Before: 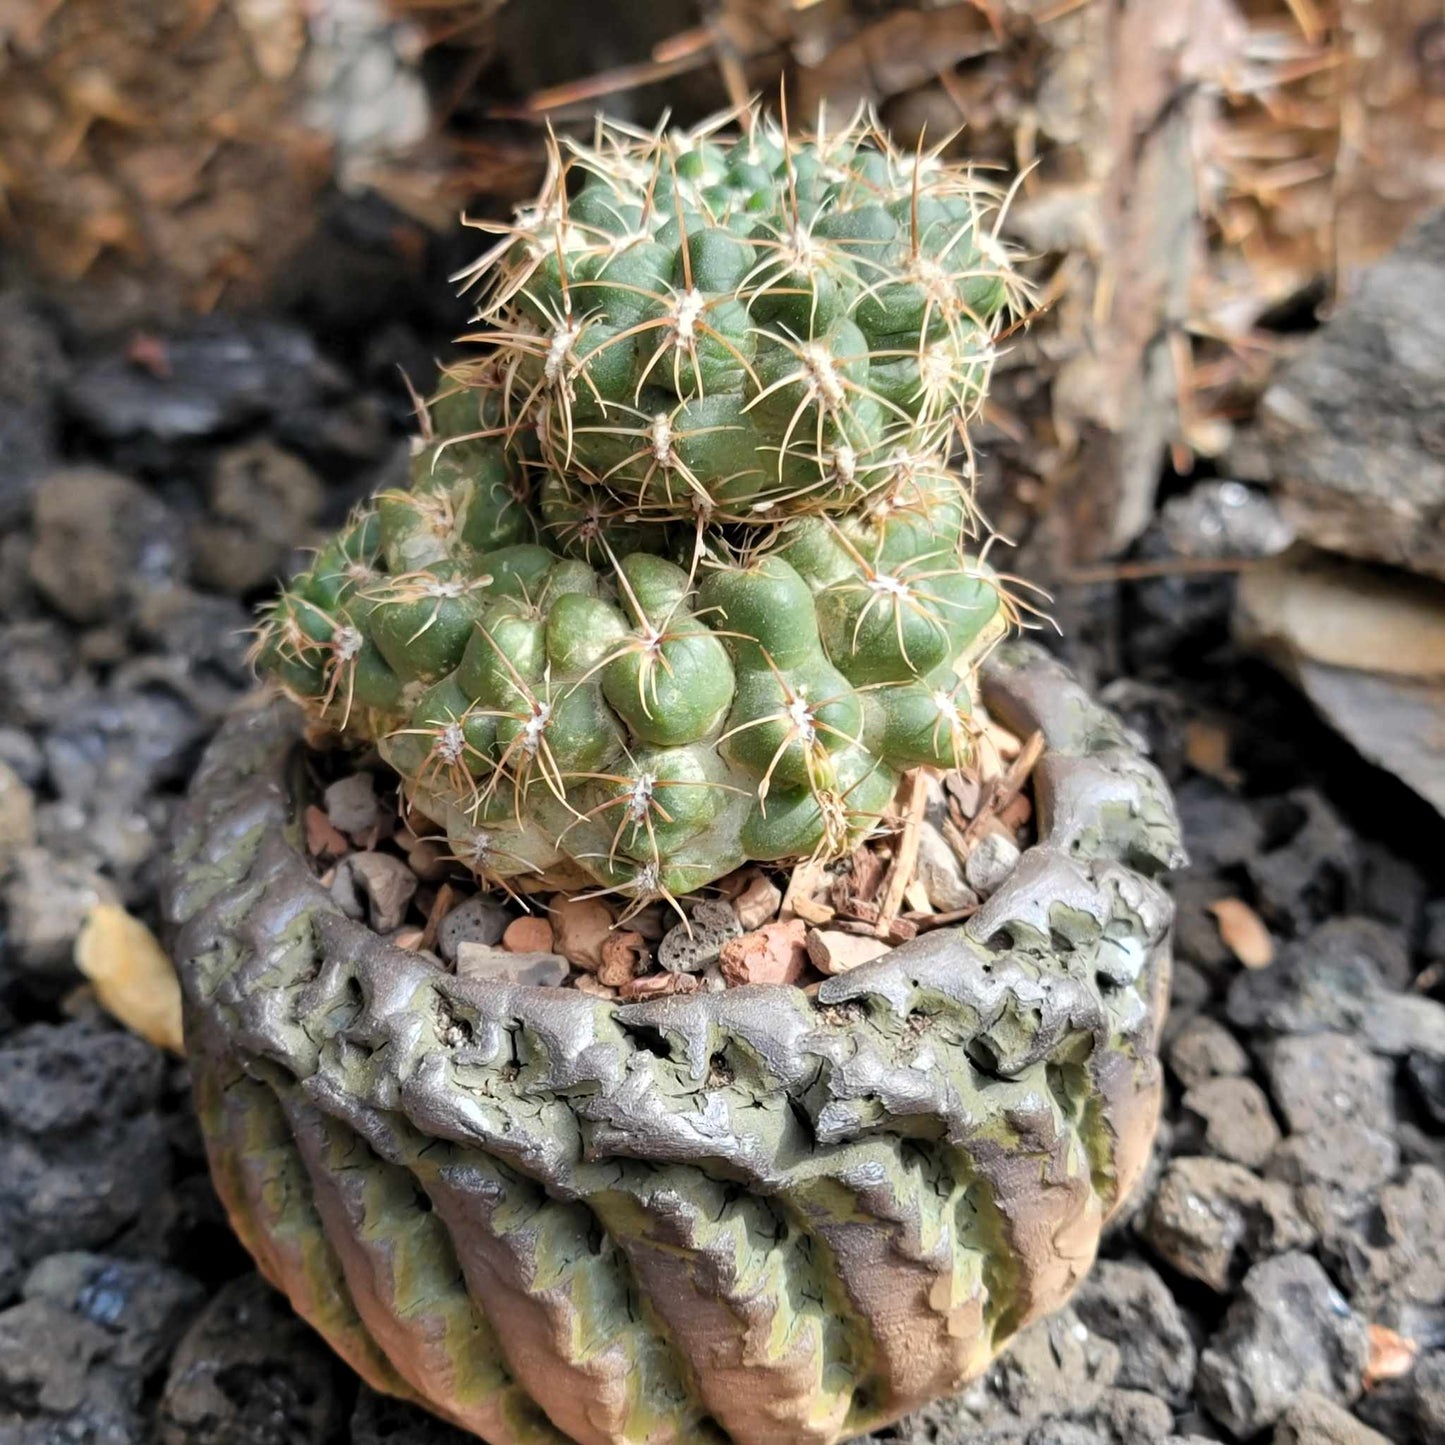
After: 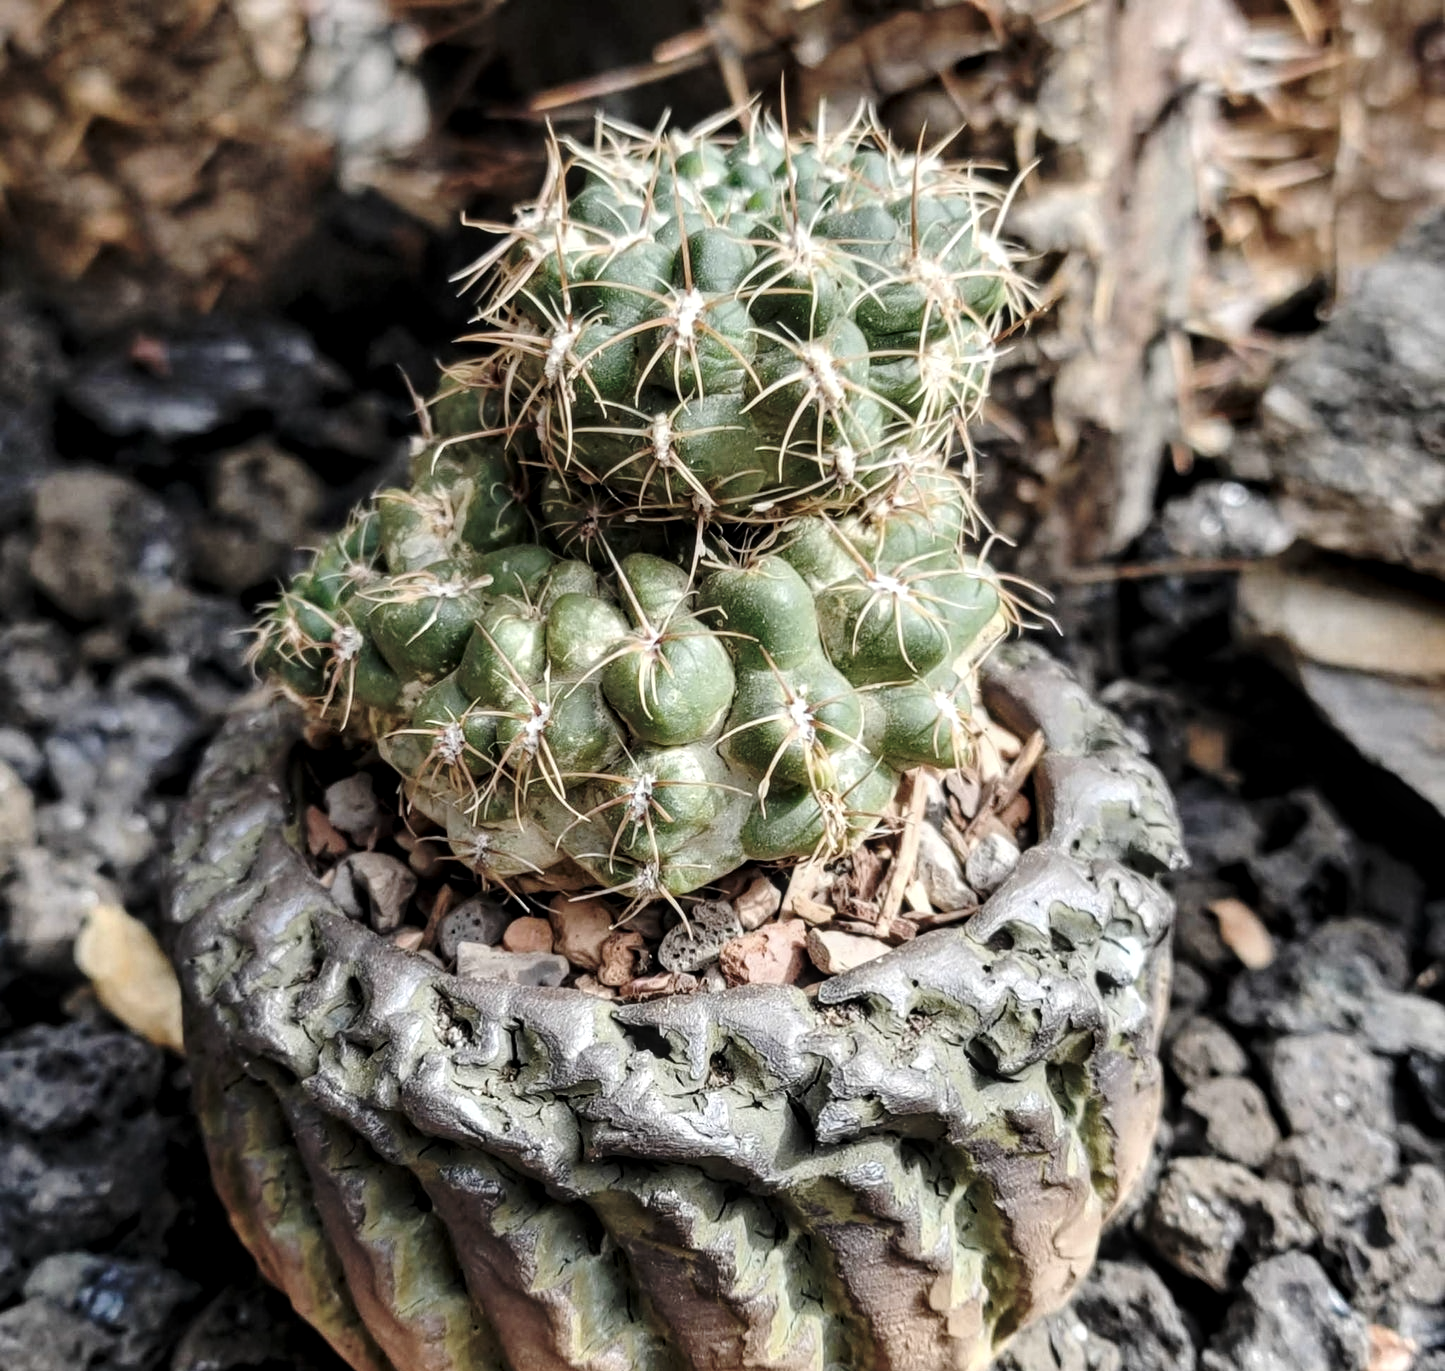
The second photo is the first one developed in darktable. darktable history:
local contrast: detail 130%
contrast brightness saturation: contrast 0.1, saturation -0.36
base curve: curves: ch0 [(0, 0) (0.073, 0.04) (0.157, 0.139) (0.492, 0.492) (0.758, 0.758) (1, 1)], preserve colors none
crop and rotate: top 0%, bottom 5.097%
